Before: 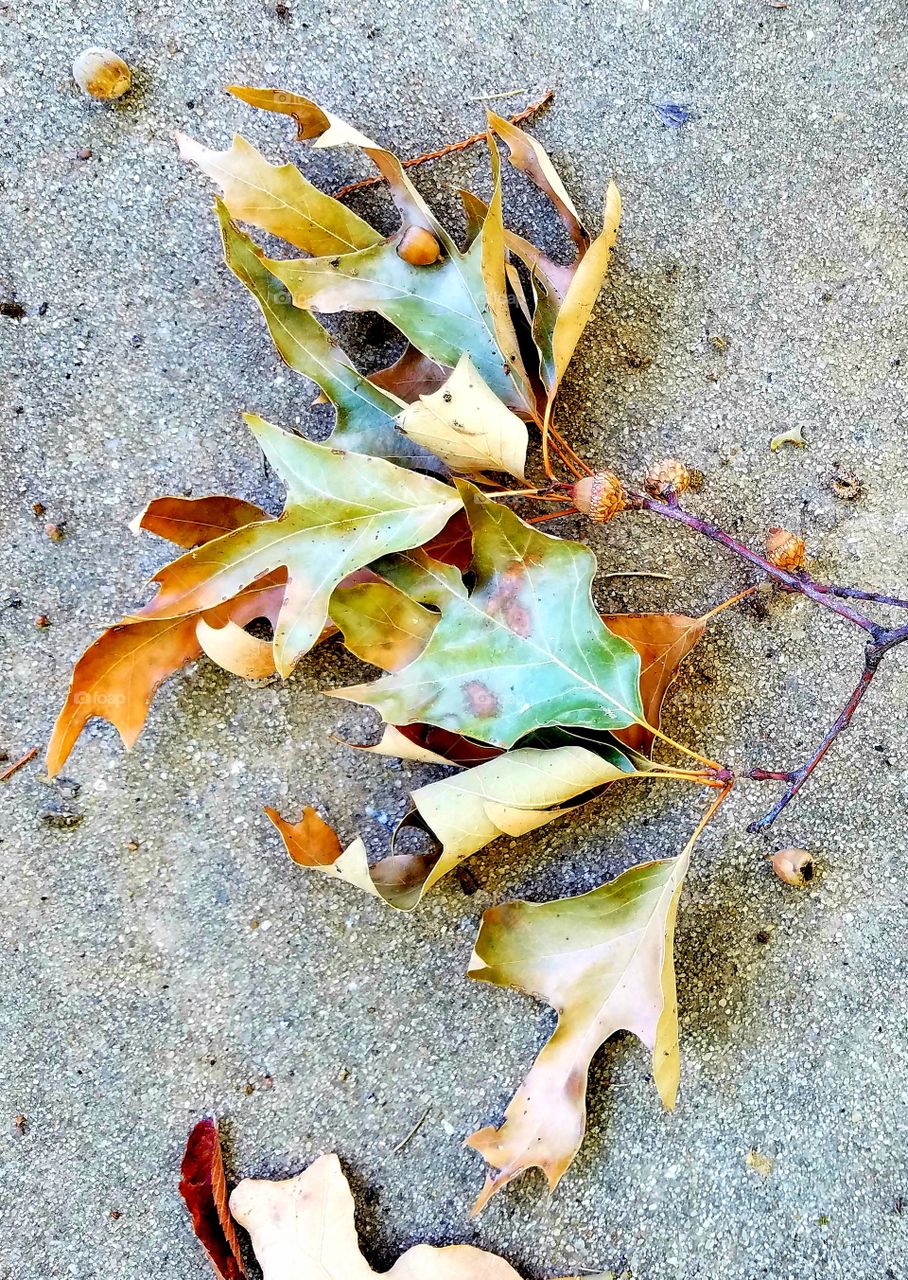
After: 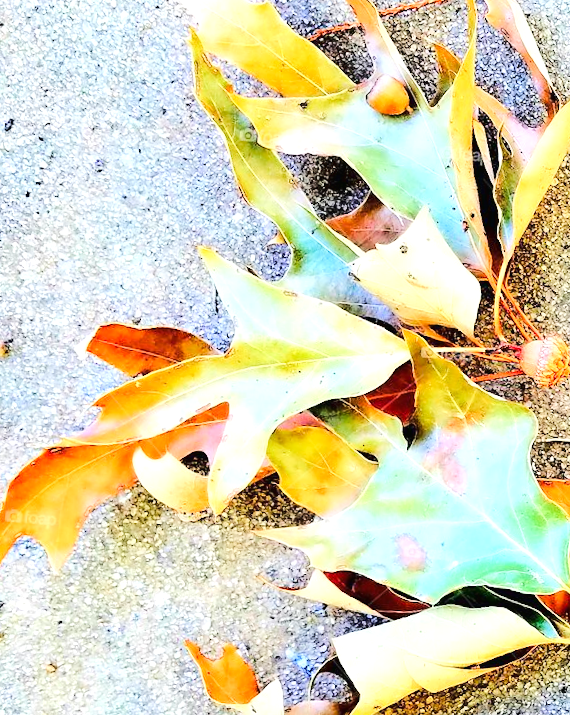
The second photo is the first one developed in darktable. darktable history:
crop and rotate: angle -5.05°, left 2.067%, top 7.071%, right 27.537%, bottom 30.321%
tone curve: curves: ch0 [(0, 0.011) (0.104, 0.085) (0.236, 0.234) (0.398, 0.507) (0.472, 0.62) (0.641, 0.773) (0.835, 0.883) (1, 0.961)]; ch1 [(0, 0) (0.353, 0.344) (0.43, 0.401) (0.479, 0.476) (0.502, 0.504) (0.54, 0.542) (0.602, 0.613) (0.638, 0.668) (0.693, 0.727) (1, 1)]; ch2 [(0, 0) (0.34, 0.314) (0.434, 0.43) (0.5, 0.506) (0.528, 0.534) (0.55, 0.567) (0.595, 0.613) (0.644, 0.729) (1, 1)], color space Lab, linked channels, preserve colors none
exposure: black level correction 0, exposure 0.892 EV, compensate exposure bias true, compensate highlight preservation false
